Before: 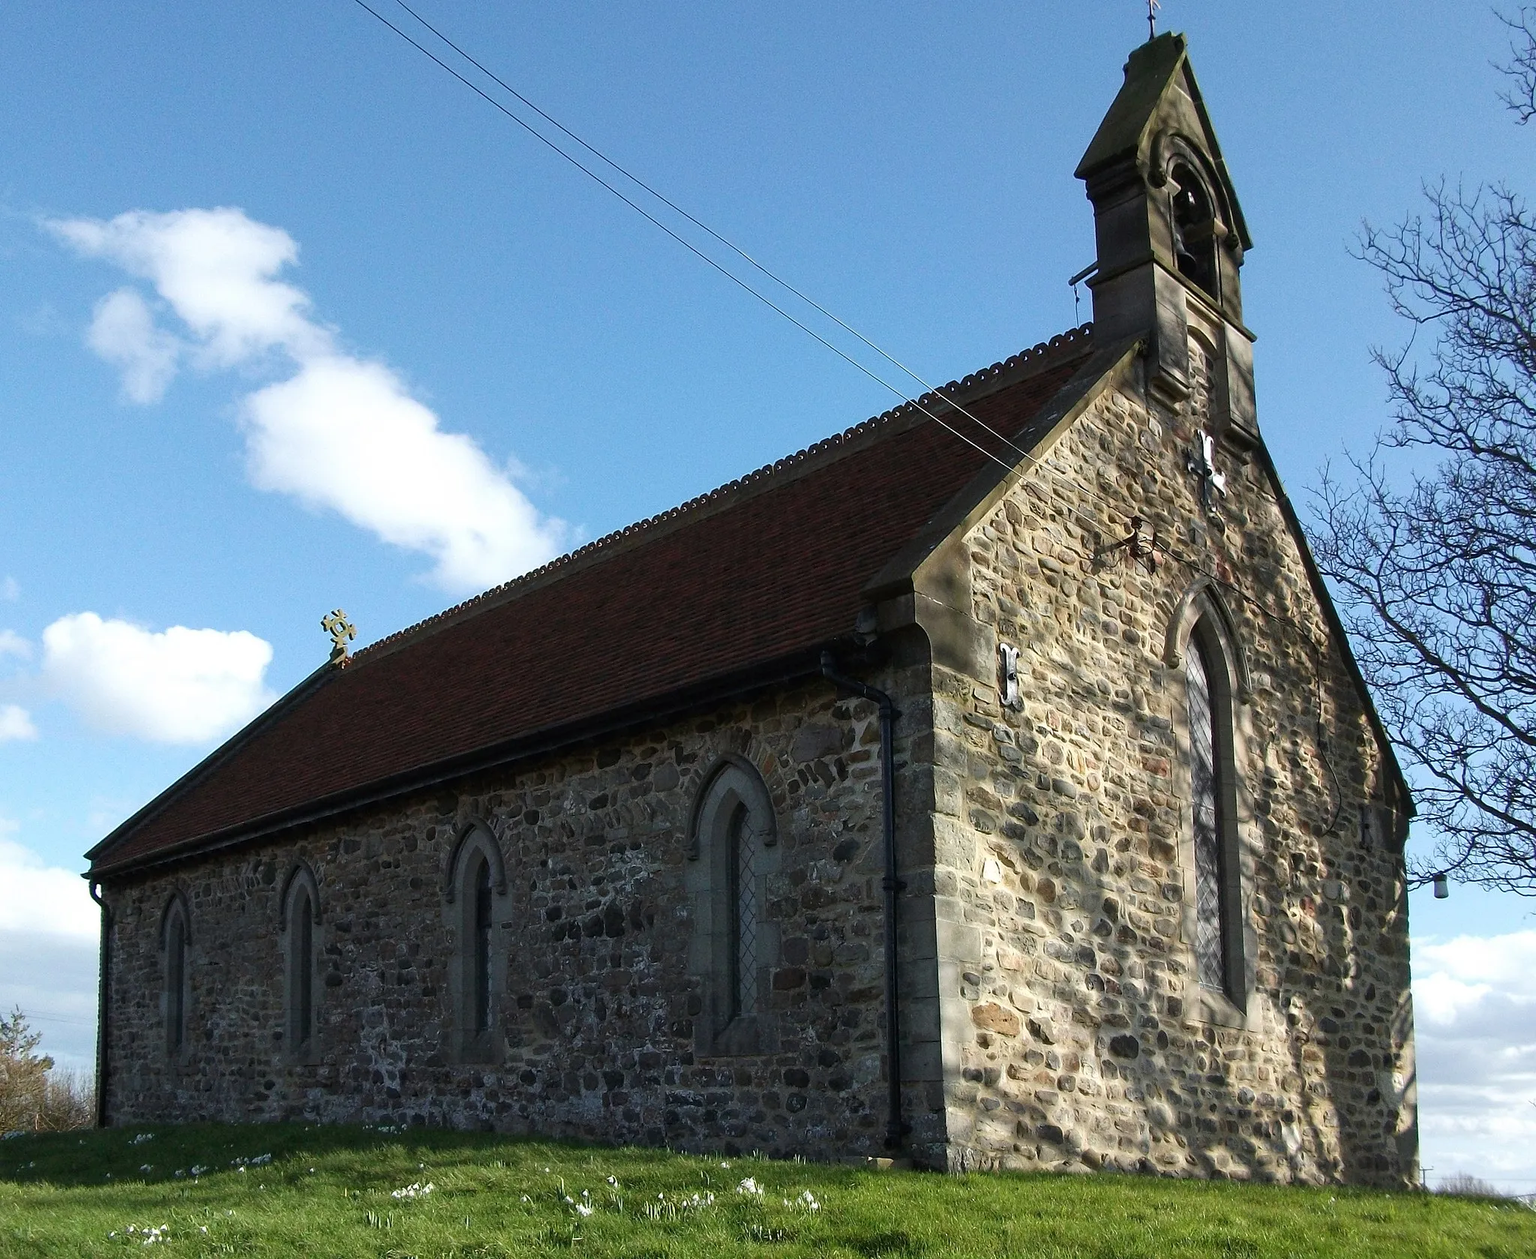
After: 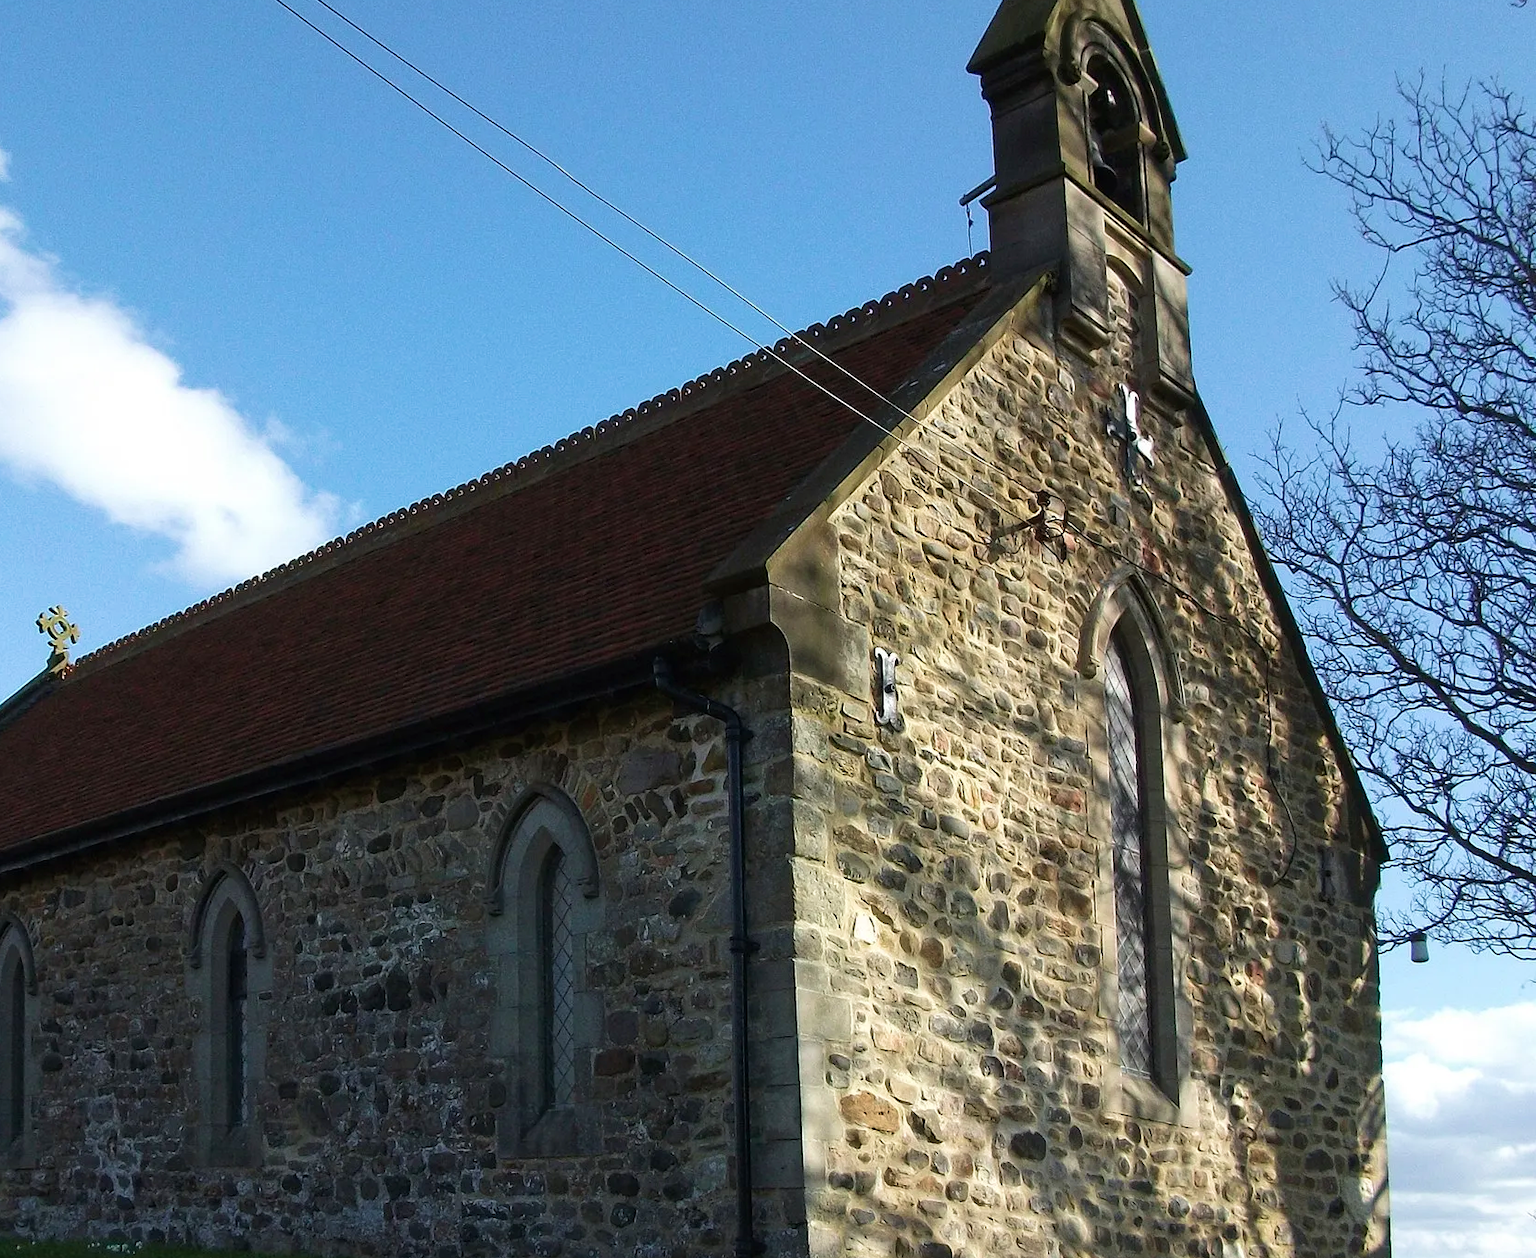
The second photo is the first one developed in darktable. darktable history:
crop: left 19.01%, top 9.477%, right 0%, bottom 9.64%
velvia: on, module defaults
